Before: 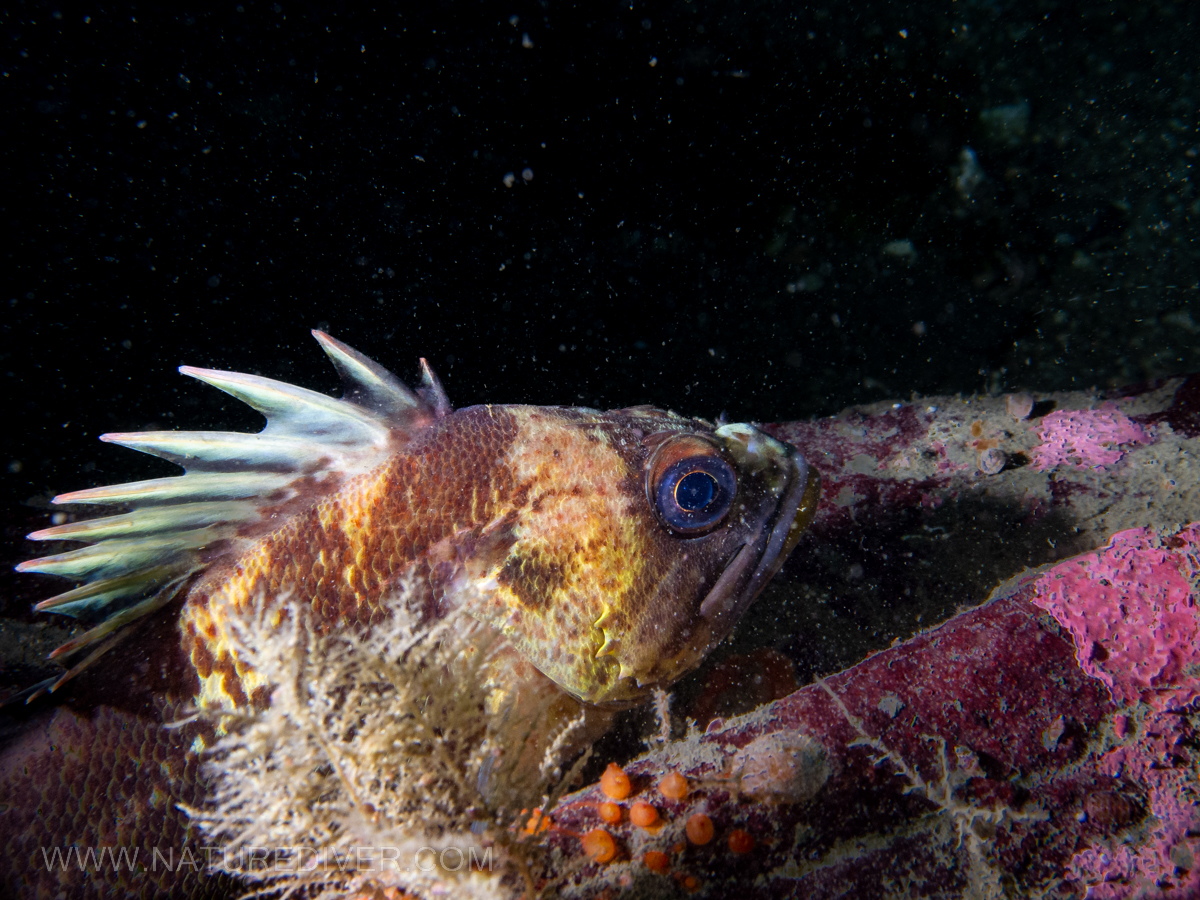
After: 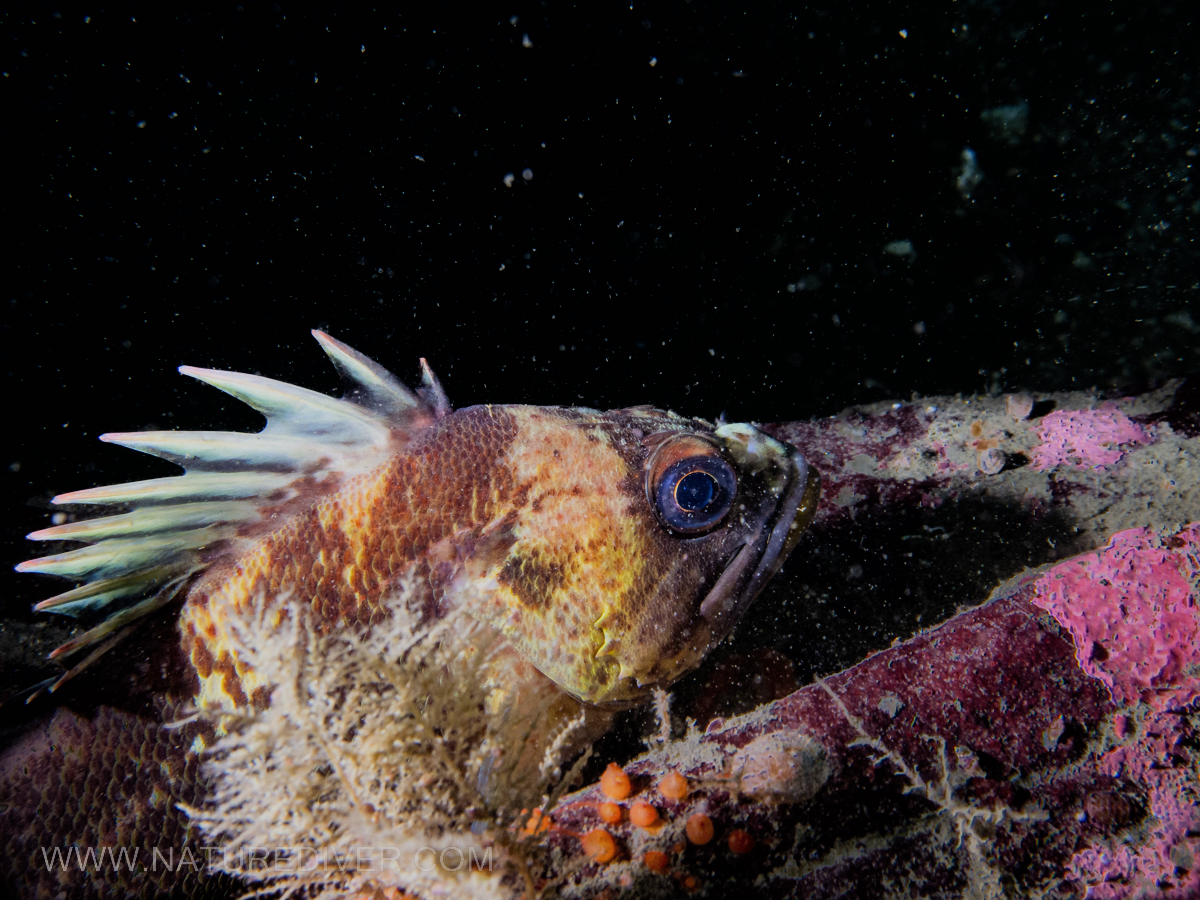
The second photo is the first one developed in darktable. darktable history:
filmic rgb: black relative exposure -16 EV, white relative exposure 6.92 EV, hardness 4.7
shadows and highlights: shadows 30.86, highlights 0, soften with gaussian
